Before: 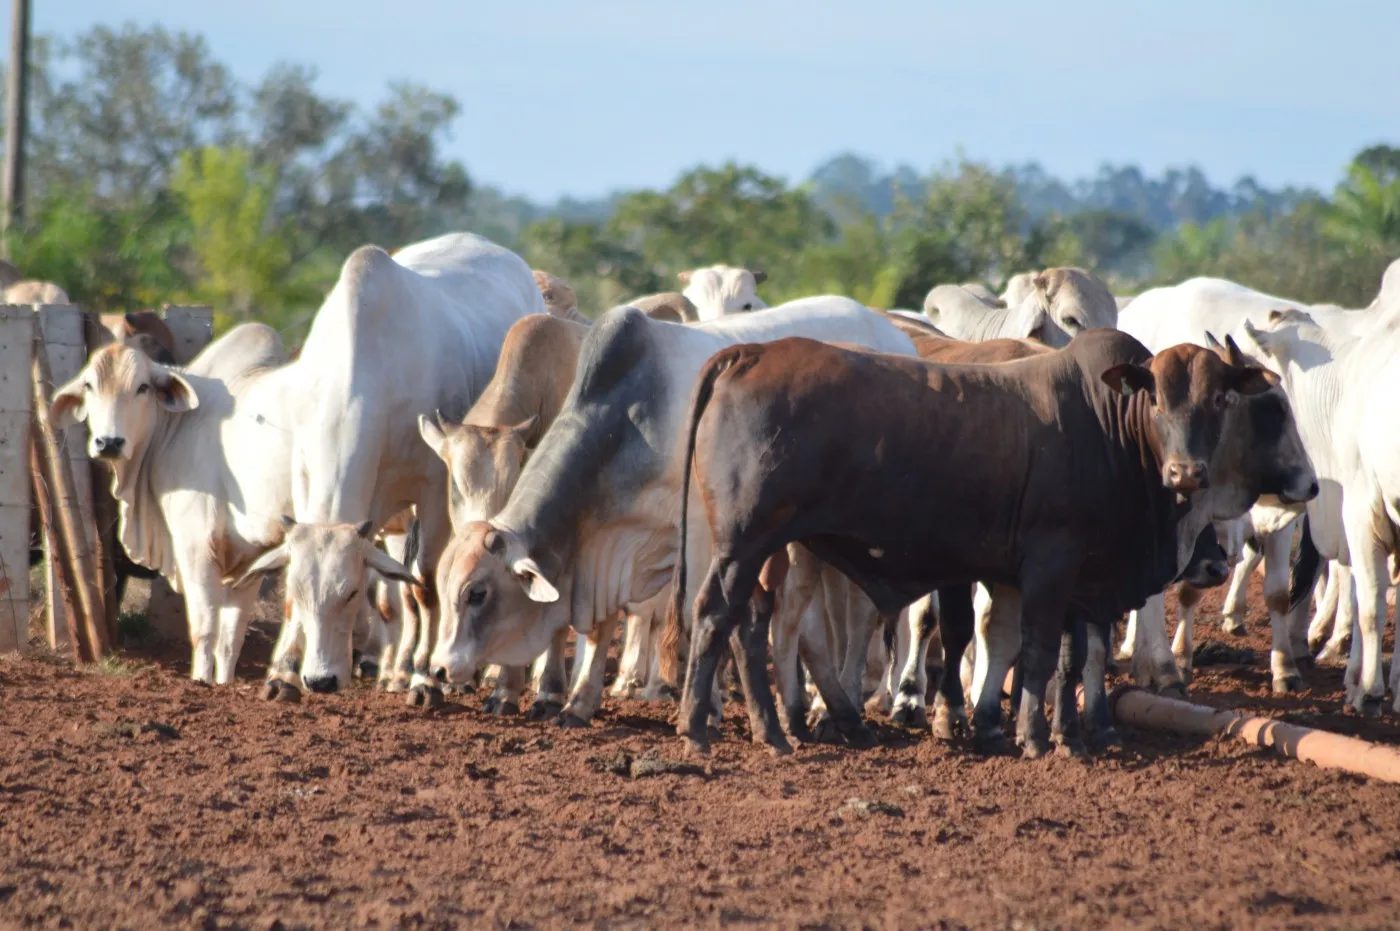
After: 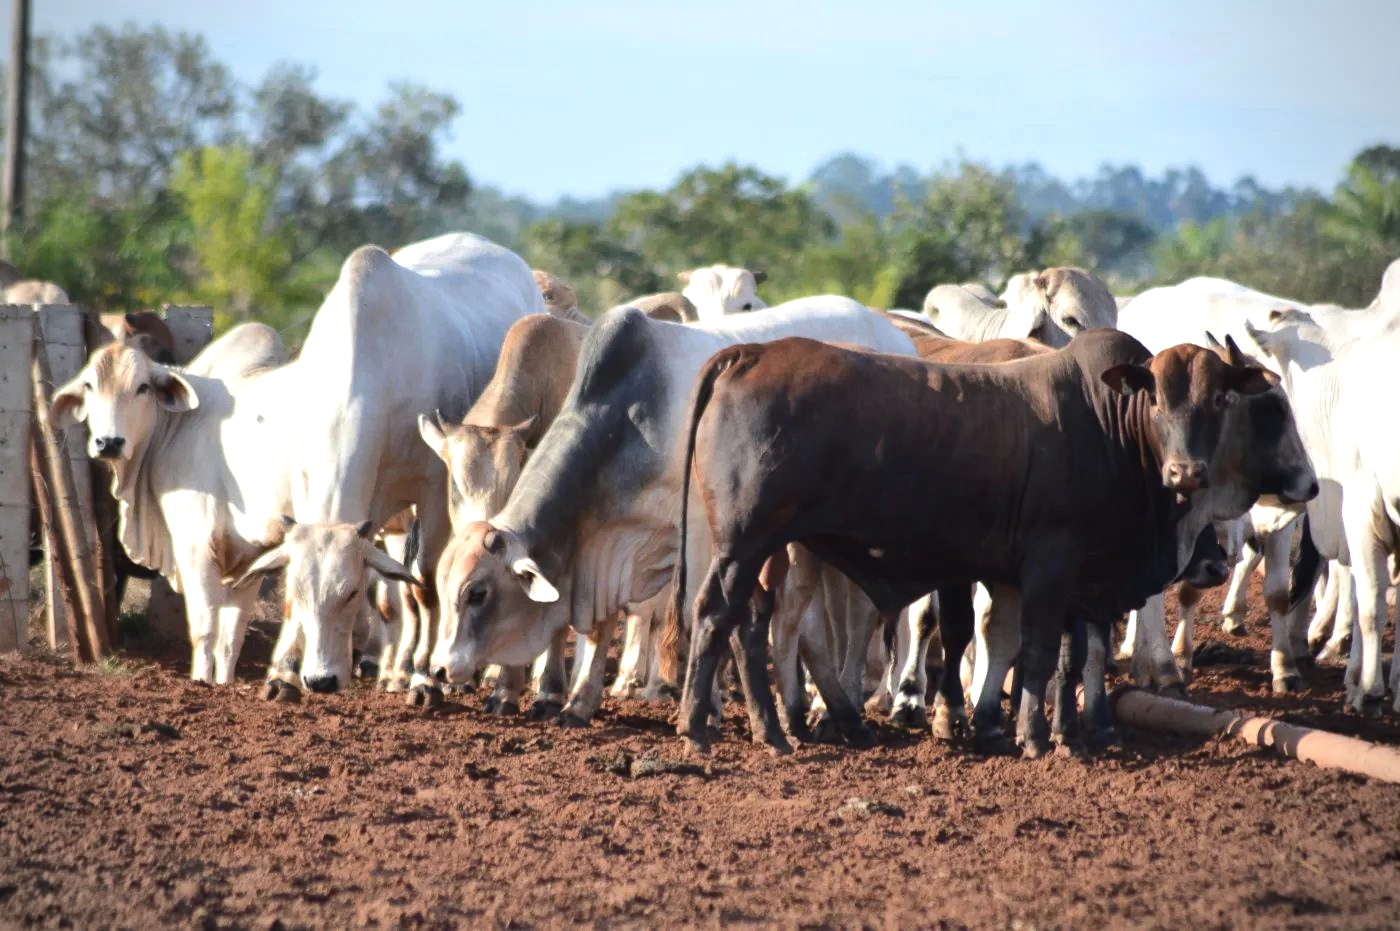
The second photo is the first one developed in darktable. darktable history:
tone equalizer: -8 EV -0.417 EV, -7 EV -0.389 EV, -6 EV -0.333 EV, -5 EV -0.222 EV, -3 EV 0.222 EV, -2 EV 0.333 EV, -1 EV 0.389 EV, +0 EV 0.417 EV, edges refinement/feathering 500, mask exposure compensation -1.57 EV, preserve details no
vignetting: fall-off radius 60.92%
